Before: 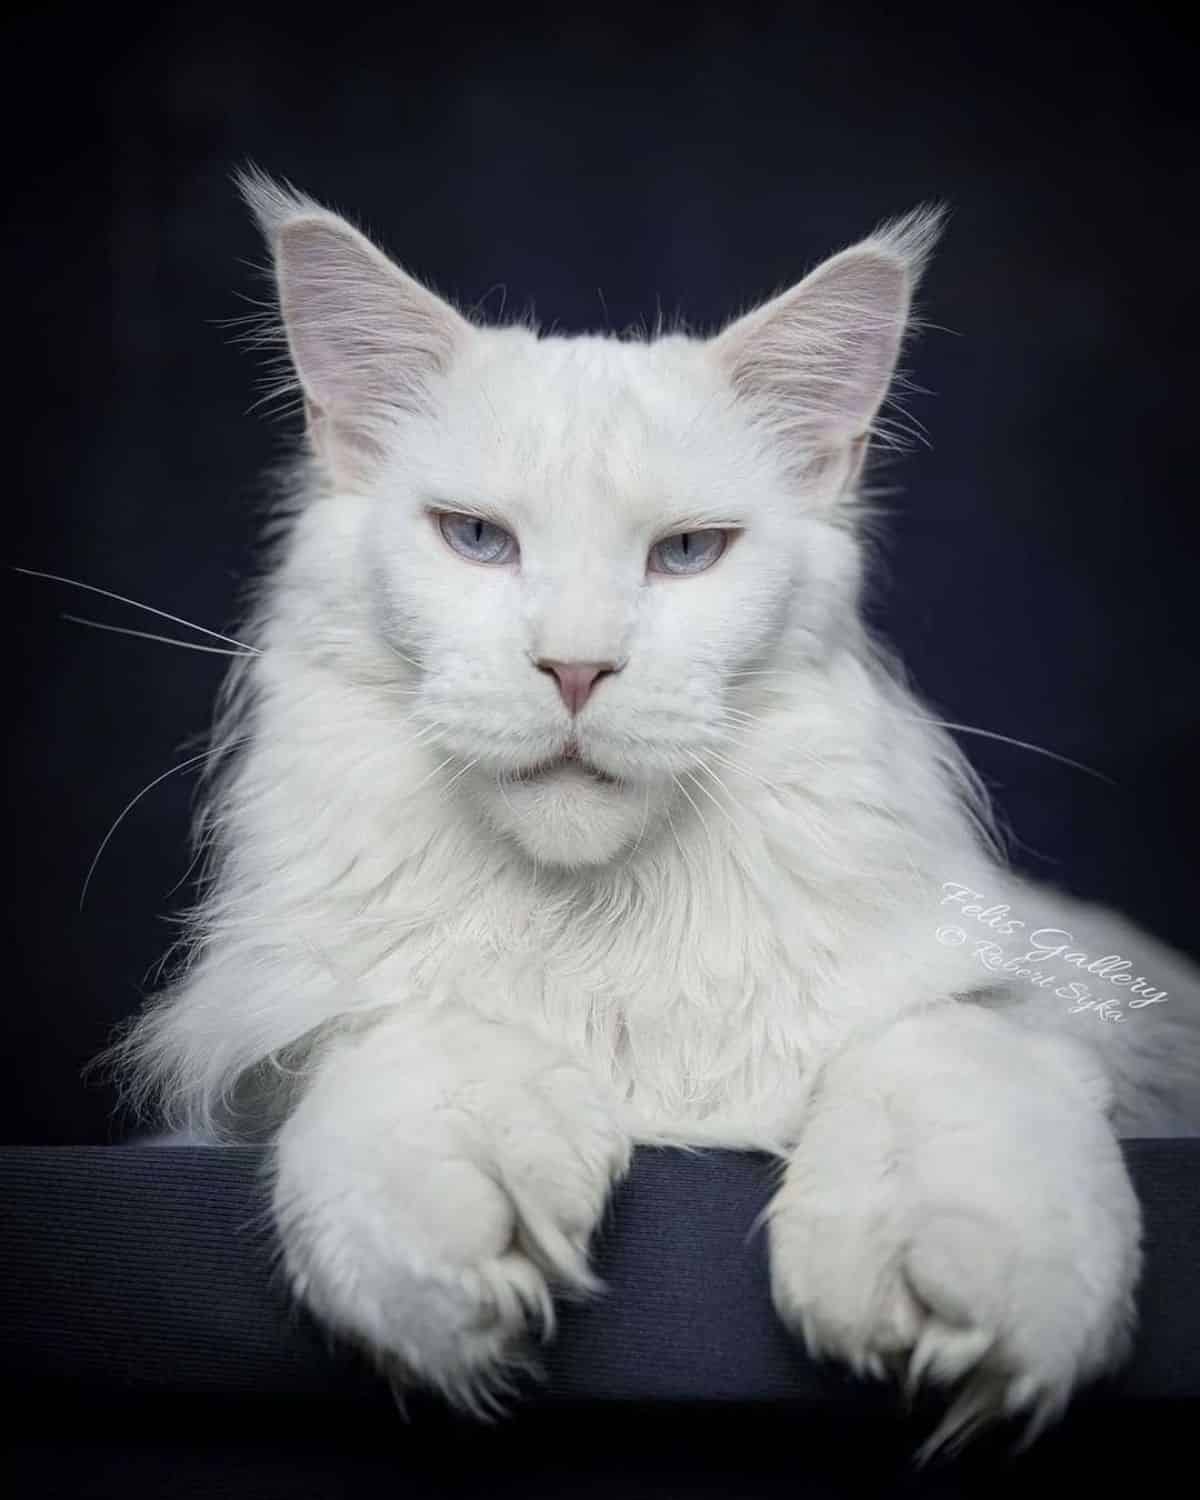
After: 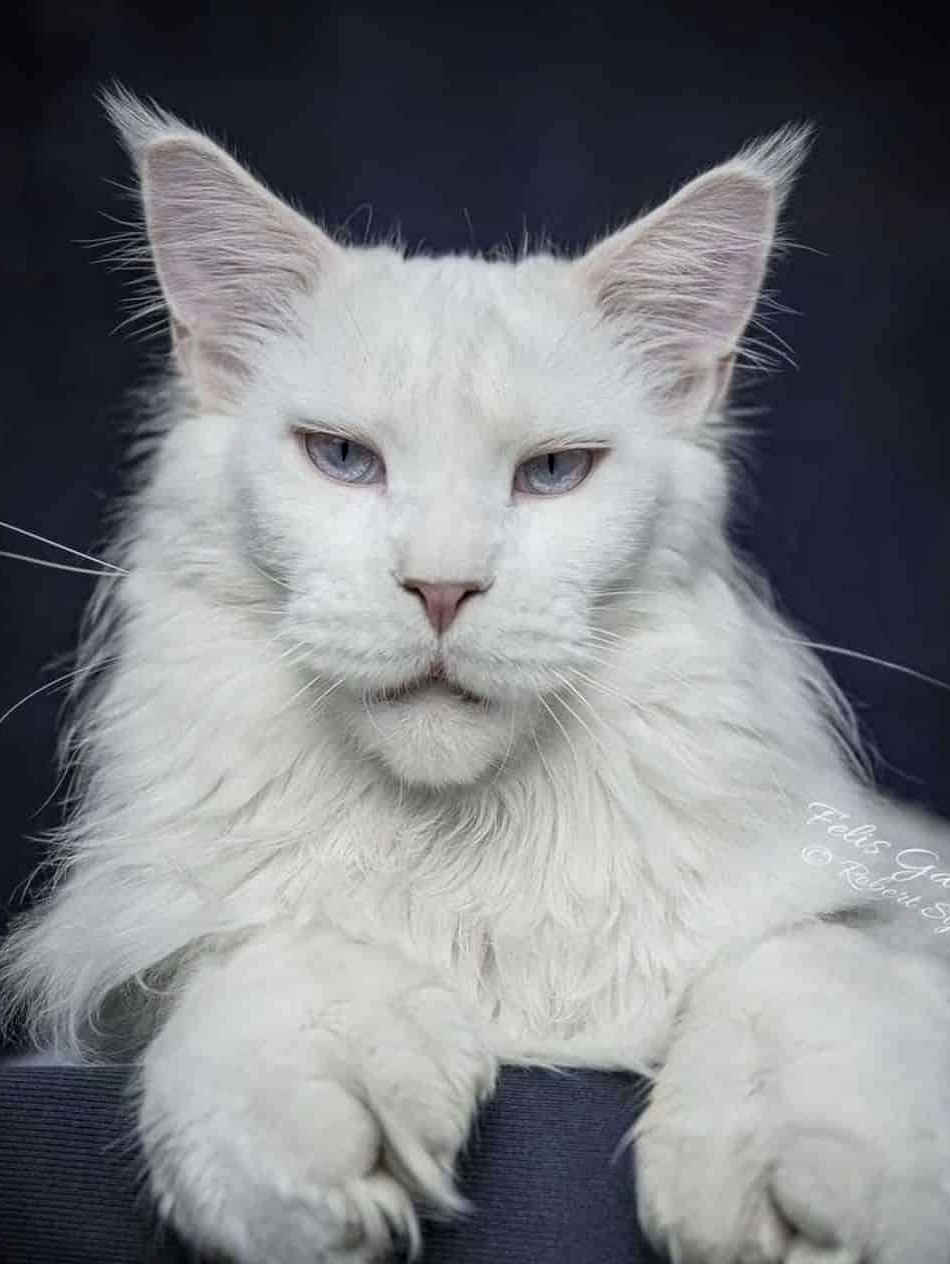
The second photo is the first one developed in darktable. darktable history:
local contrast: on, module defaults
crop: left 11.225%, top 5.381%, right 9.565%, bottom 10.314%
